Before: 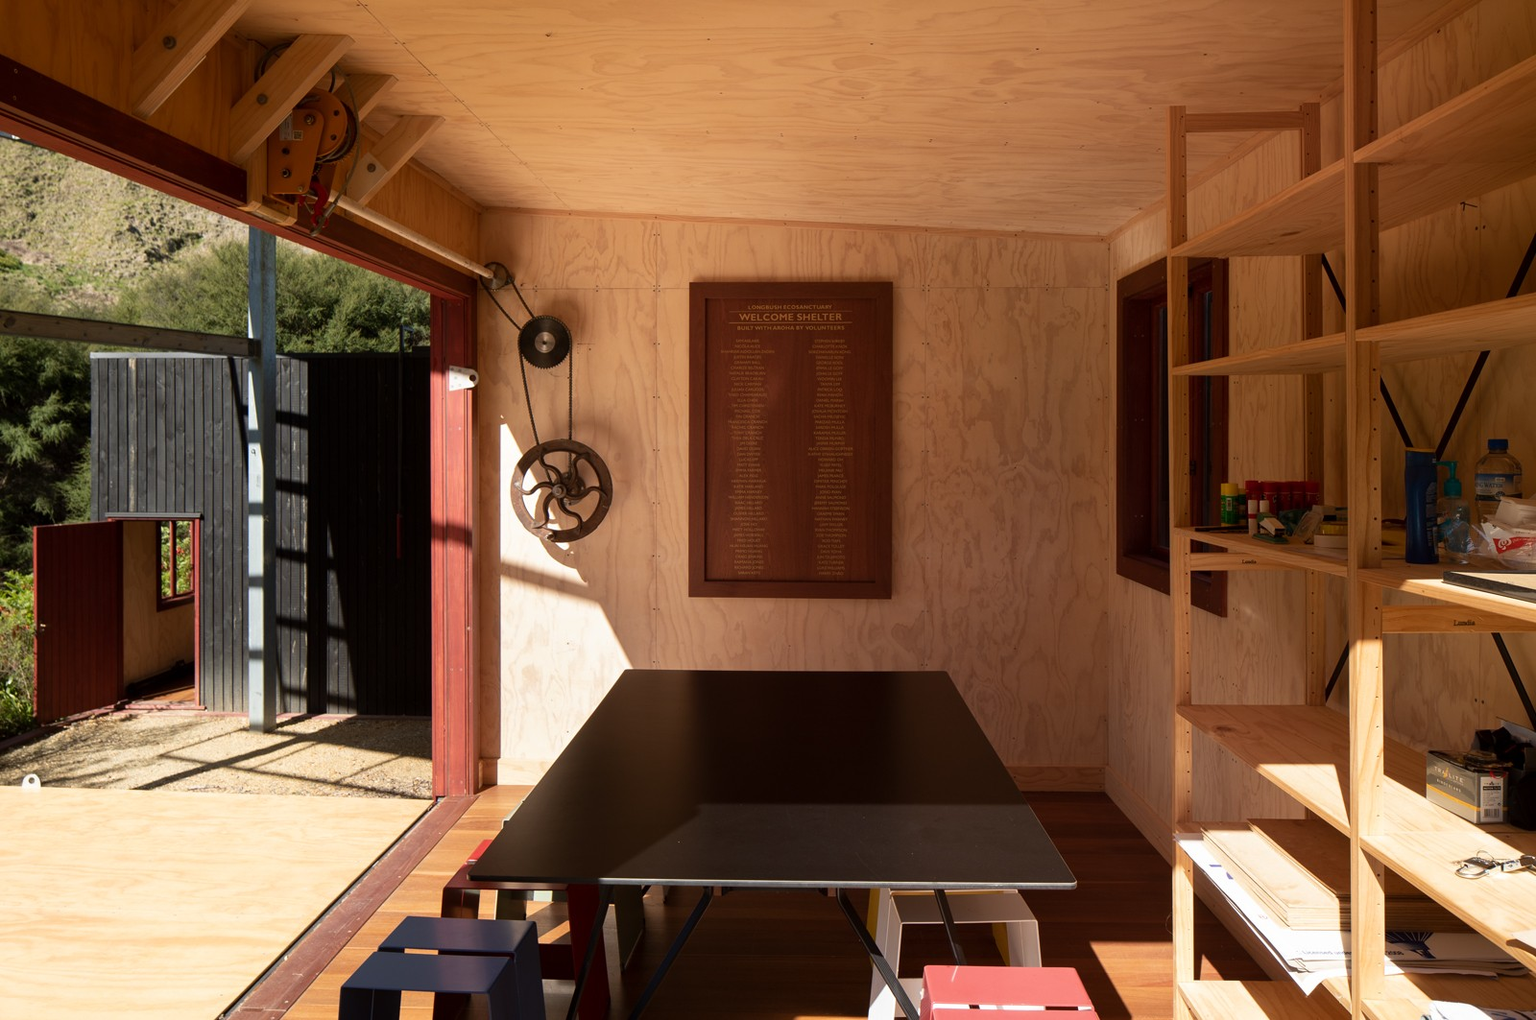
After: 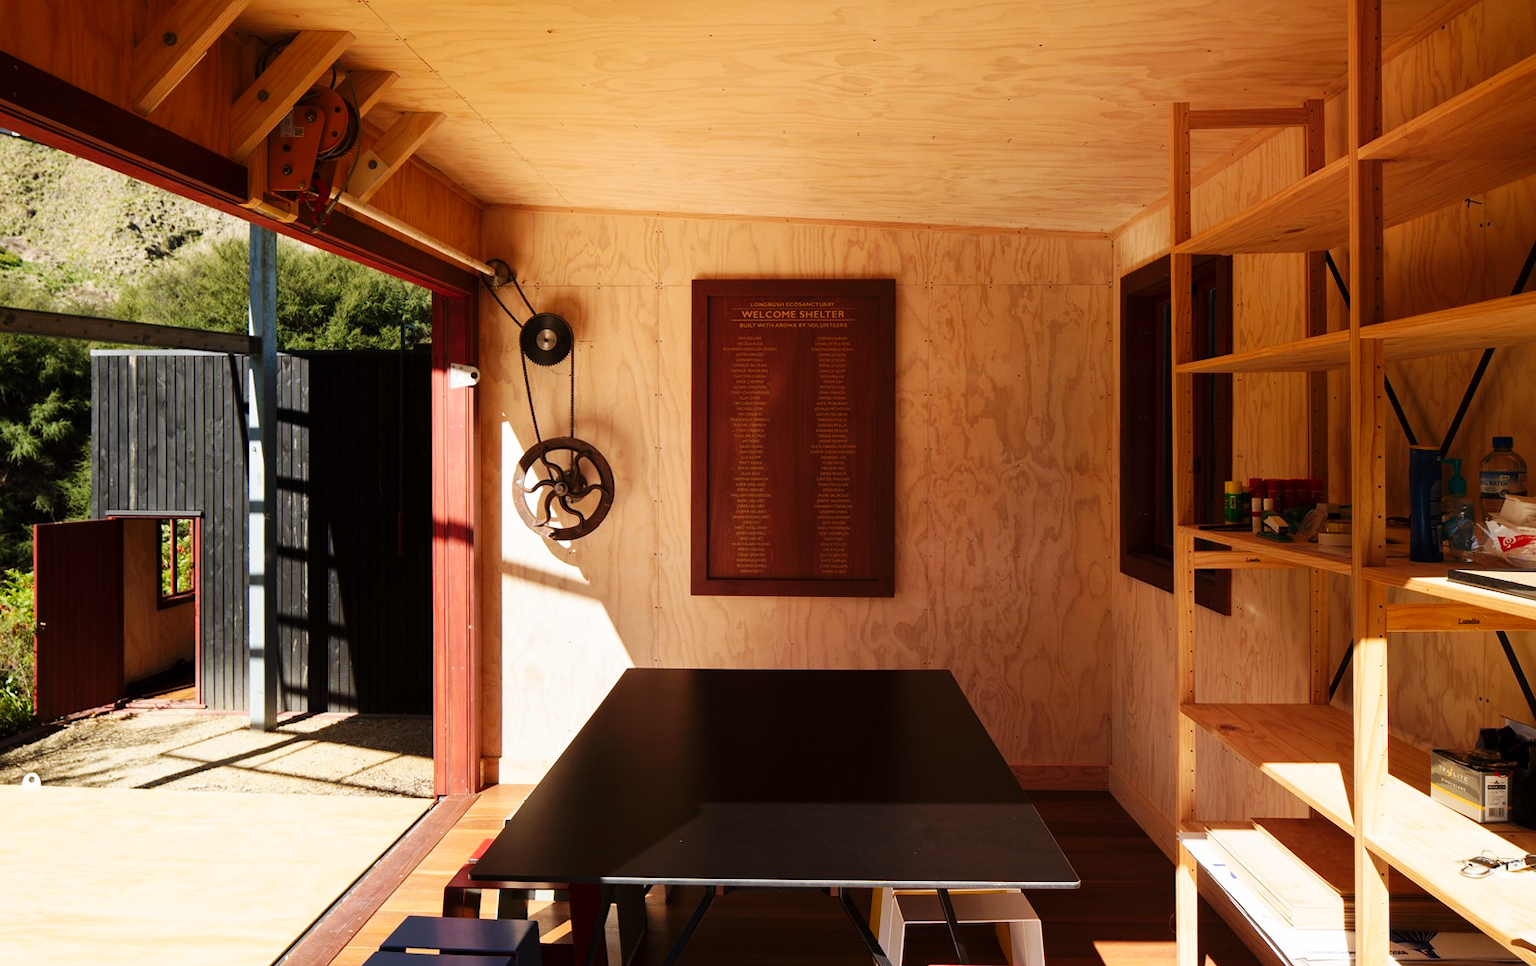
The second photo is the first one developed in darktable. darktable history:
crop: top 0.448%, right 0.264%, bottom 5.045%
base curve: curves: ch0 [(0, 0) (0.032, 0.025) (0.121, 0.166) (0.206, 0.329) (0.605, 0.79) (1, 1)], preserve colors none
